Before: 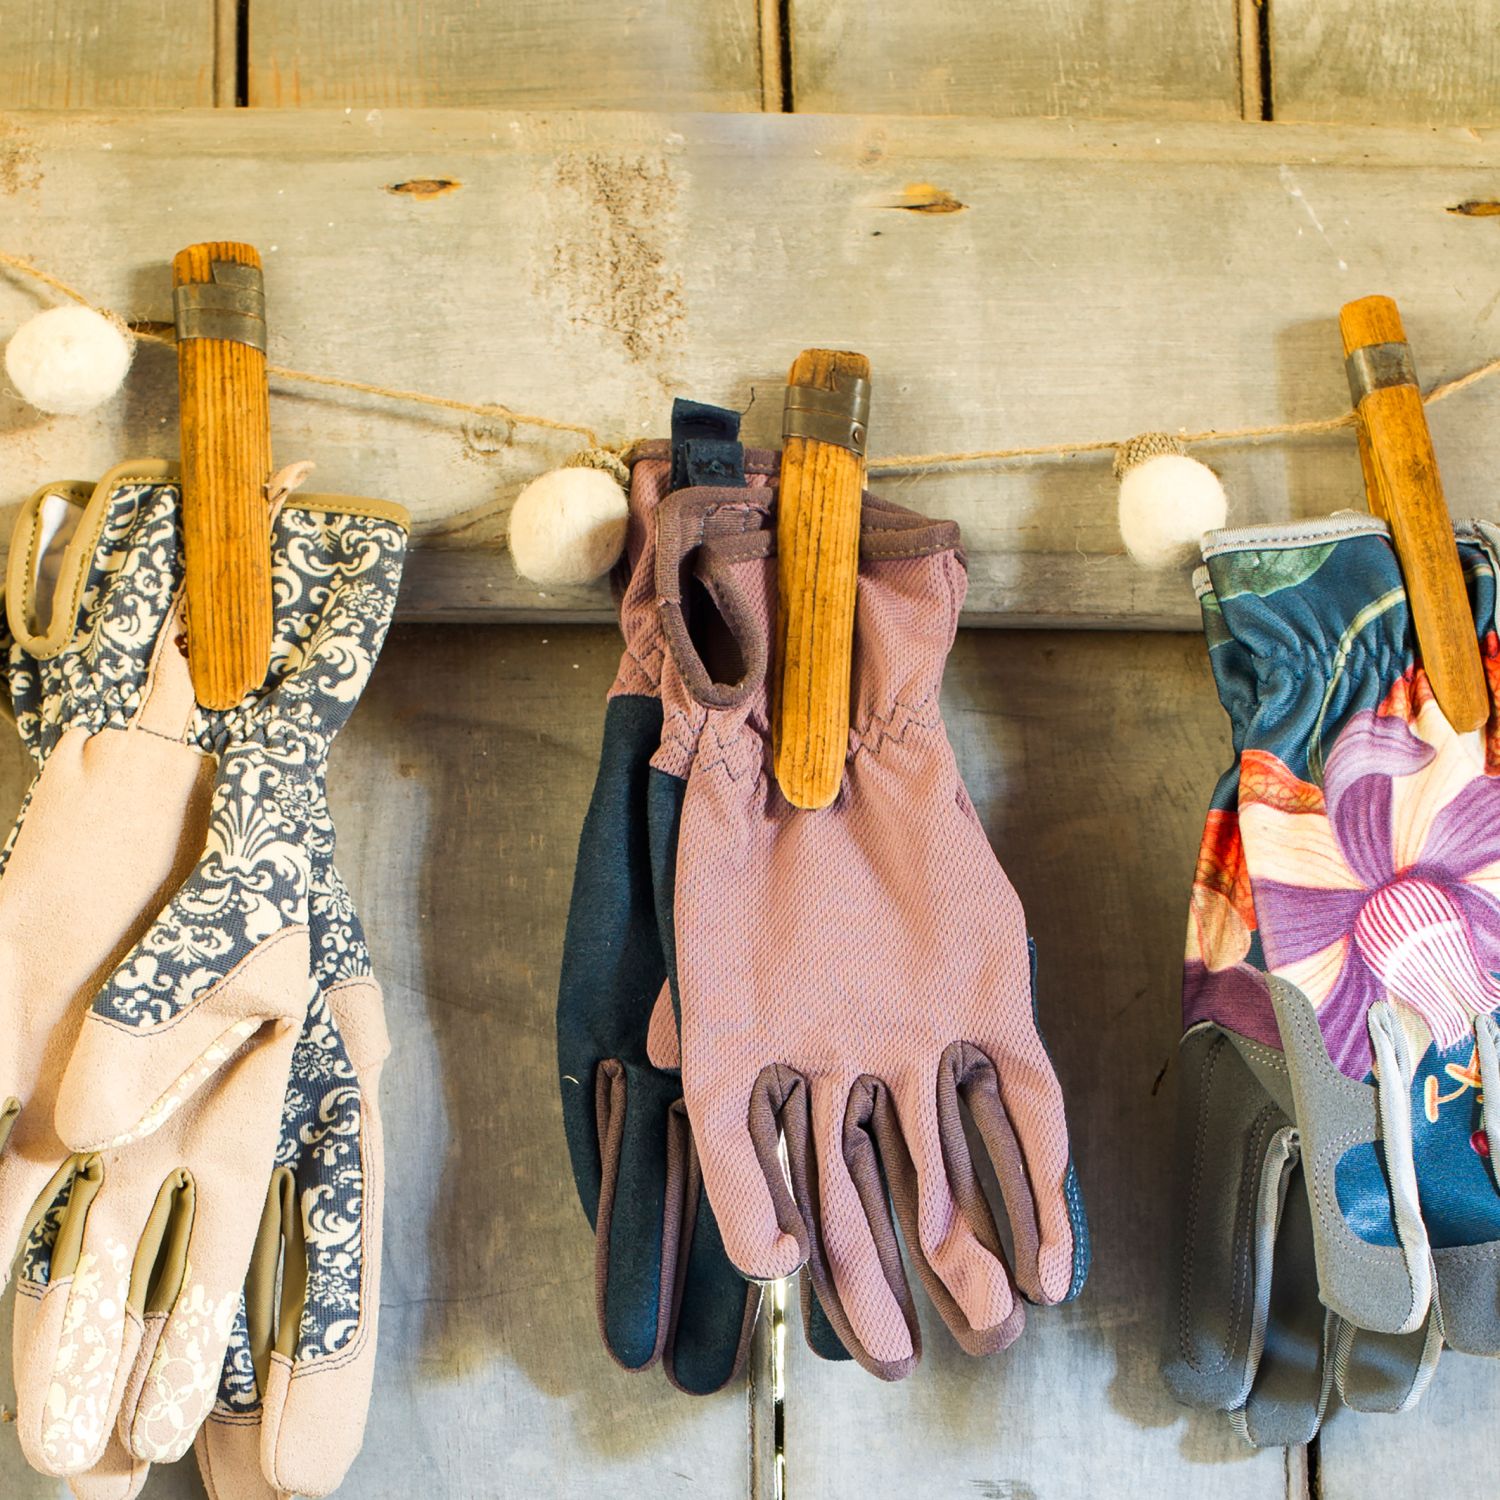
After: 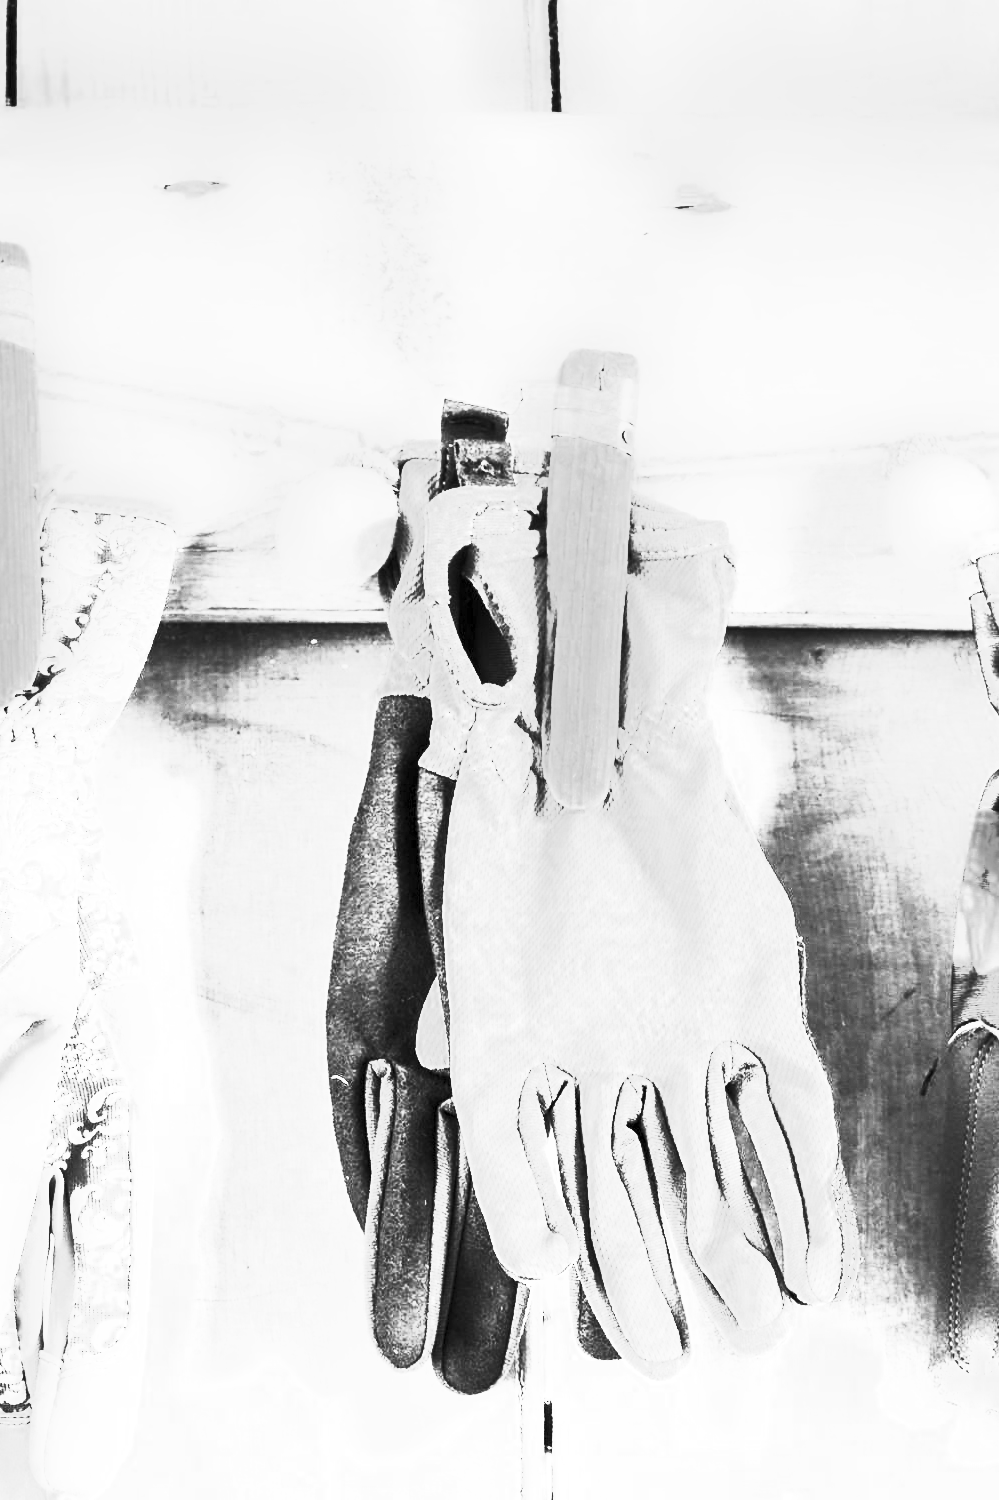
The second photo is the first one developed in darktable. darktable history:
monochrome: on, module defaults
exposure: black level correction 0.001, exposure 1.735 EV, compensate highlight preservation false
velvia: on, module defaults
contrast brightness saturation: contrast 0.83, brightness 0.59, saturation 0.59
tone equalizer: -8 EV -0.75 EV, -7 EV -0.7 EV, -6 EV -0.6 EV, -5 EV -0.4 EV, -3 EV 0.4 EV, -2 EV 0.6 EV, -1 EV 0.7 EV, +0 EV 0.75 EV, edges refinement/feathering 500, mask exposure compensation -1.57 EV, preserve details no
color calibration: x 0.355, y 0.367, temperature 4700.38 K
crop: left 15.419%, right 17.914%
